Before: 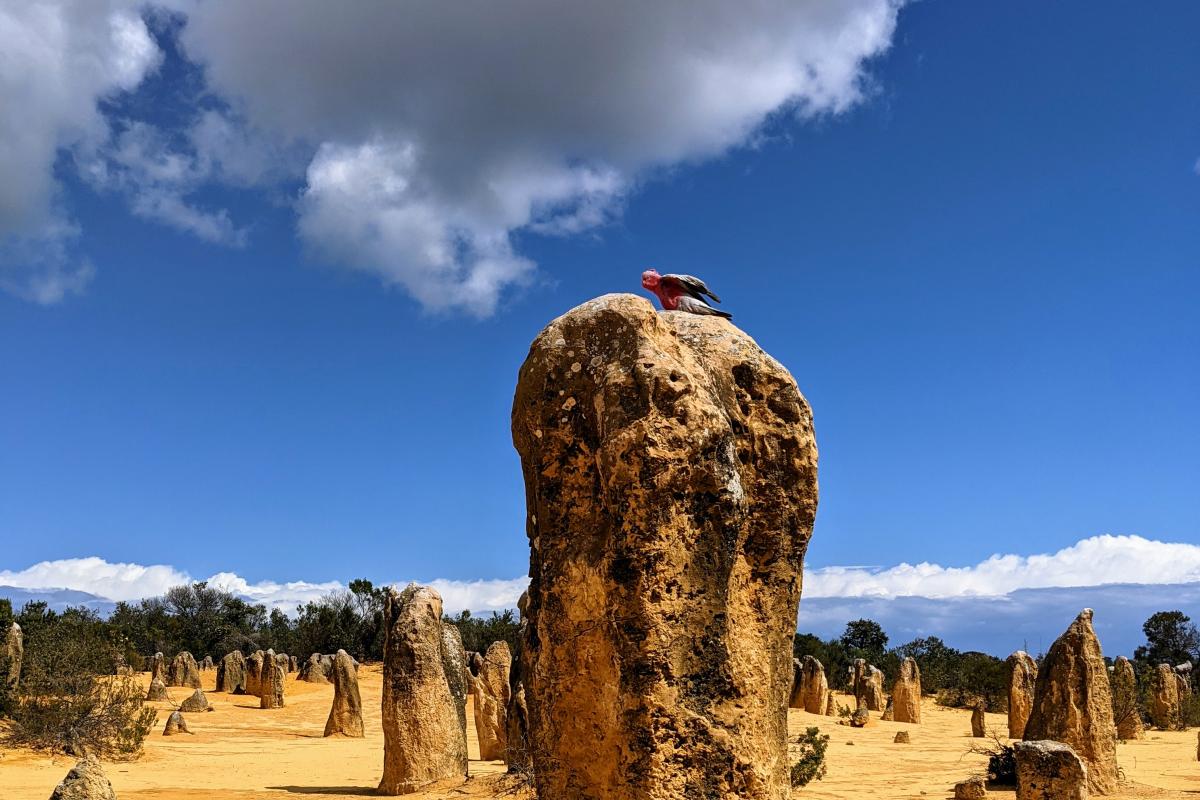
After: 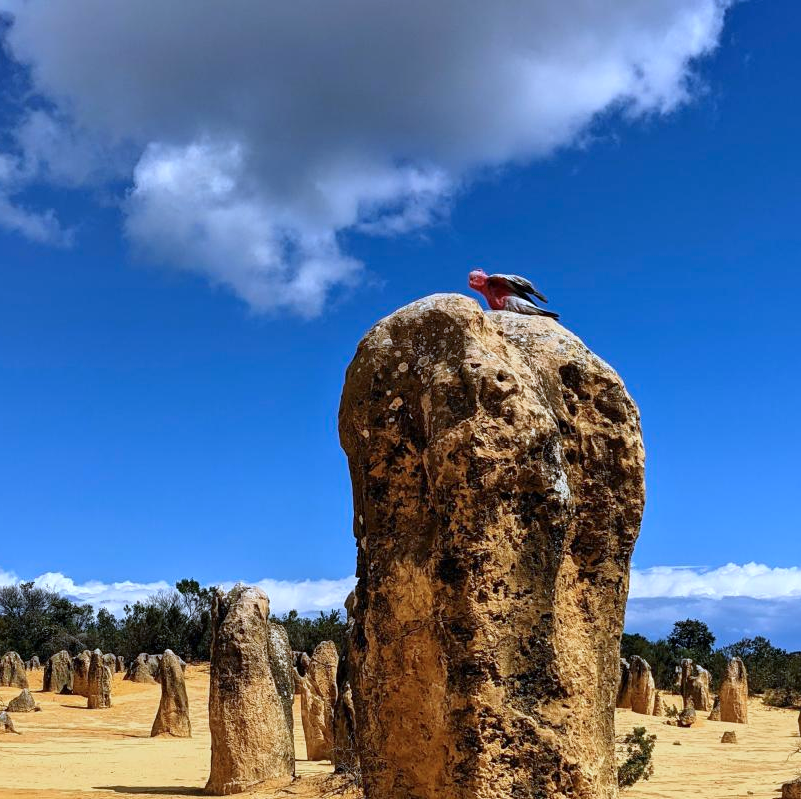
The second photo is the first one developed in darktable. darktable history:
color calibration: x 0.38, y 0.39, temperature 4084.52 K
crop and rotate: left 14.448%, right 18.801%
